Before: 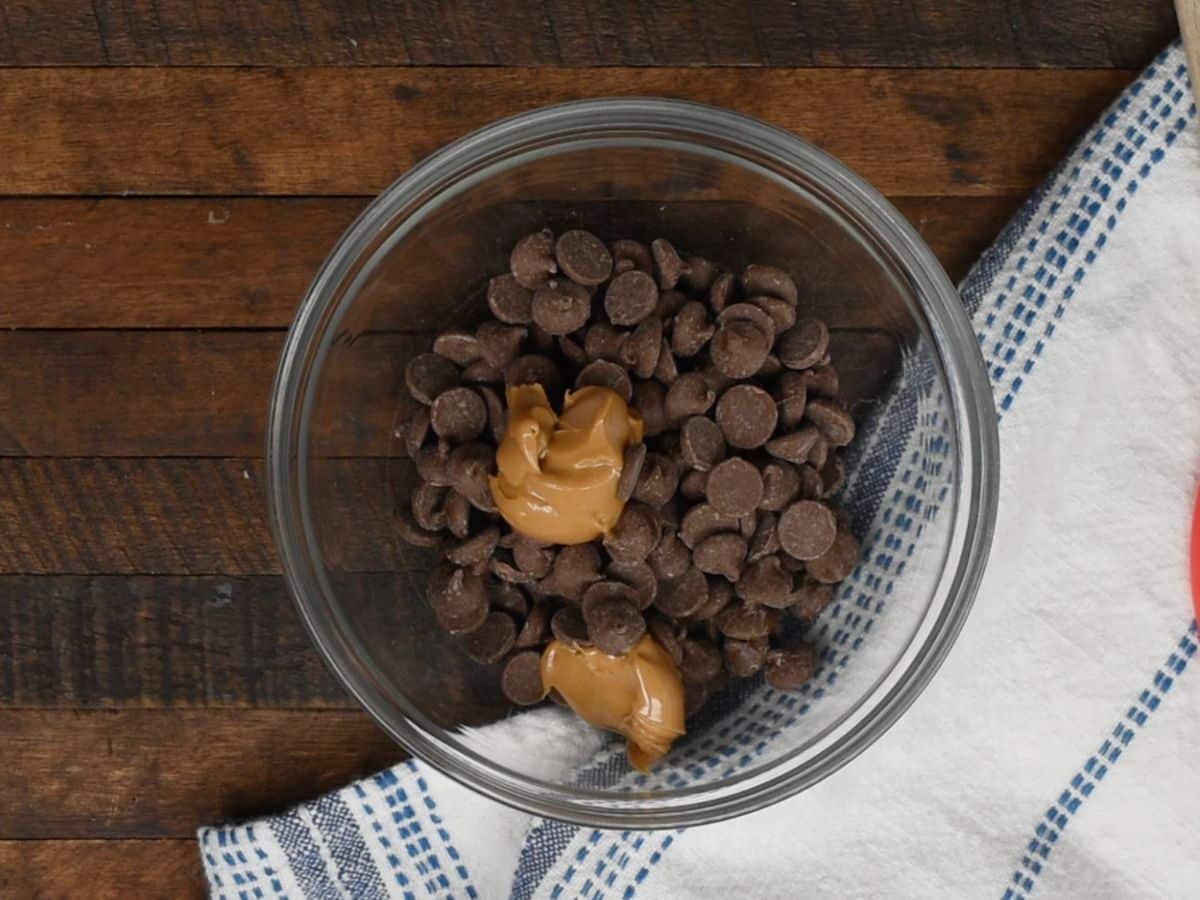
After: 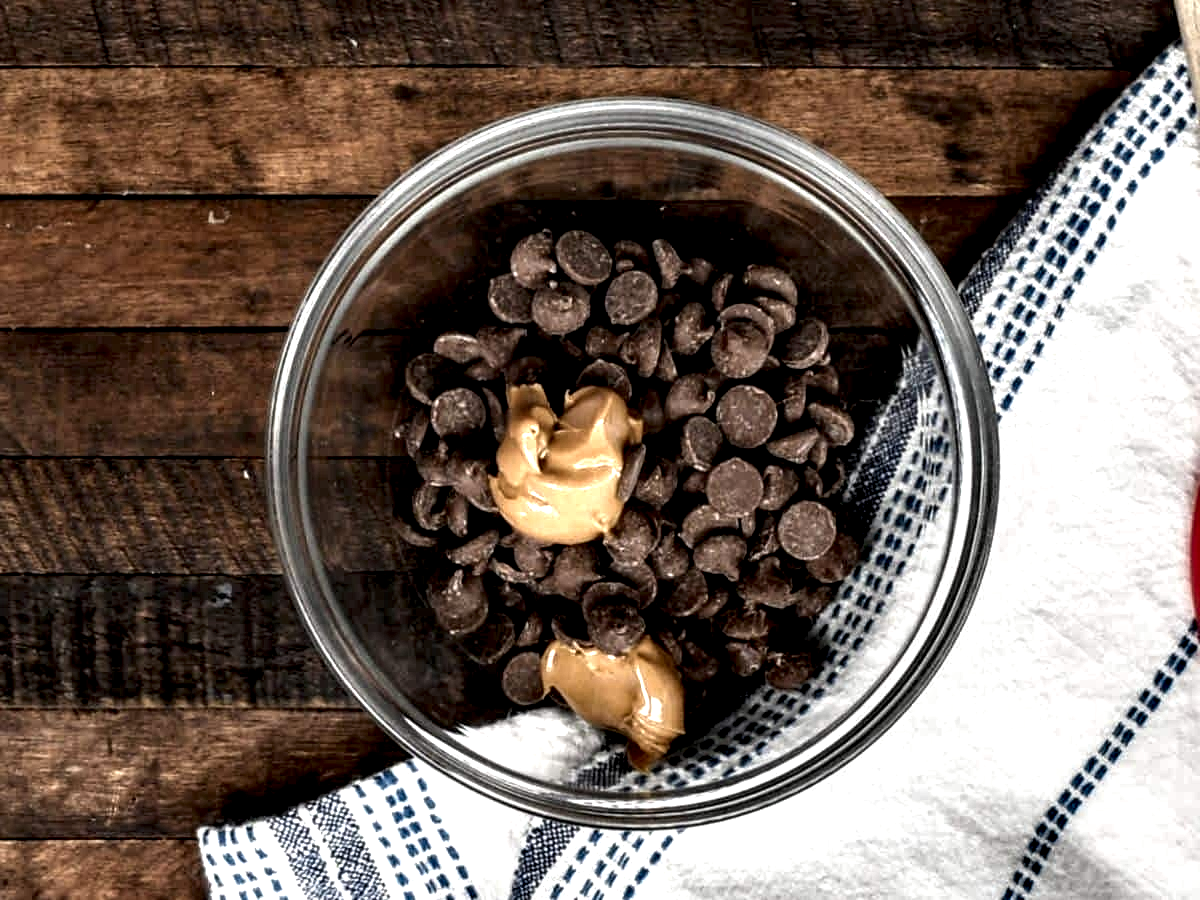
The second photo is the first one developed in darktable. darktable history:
local contrast: highlights 113%, shadows 42%, detail 295%
